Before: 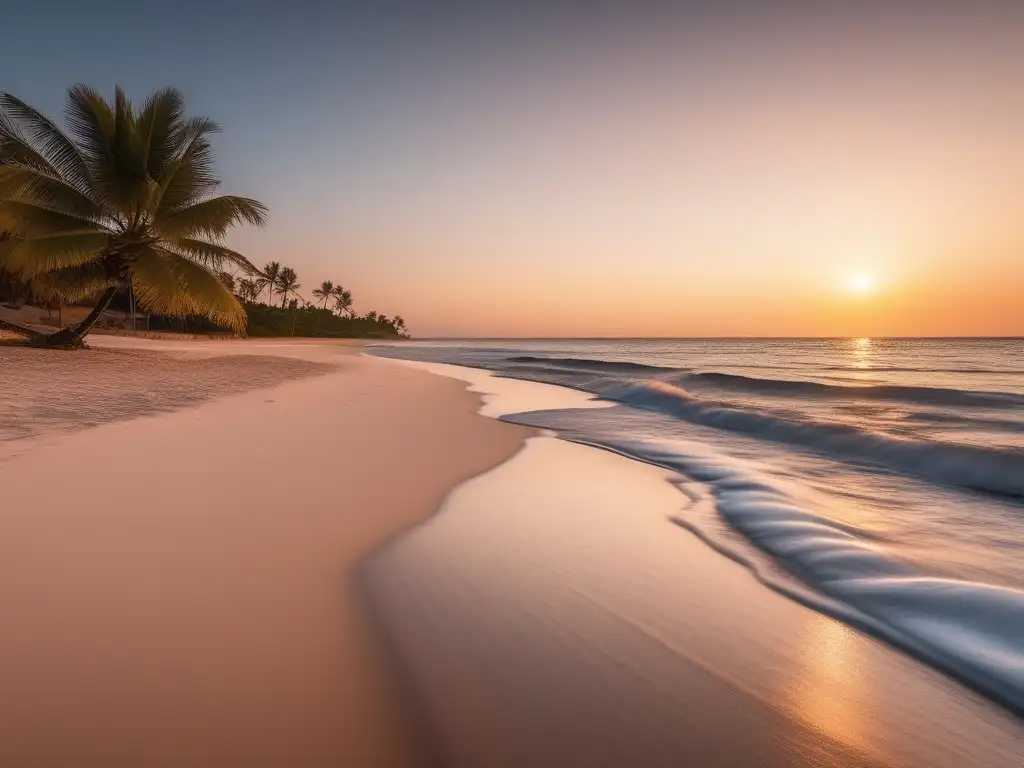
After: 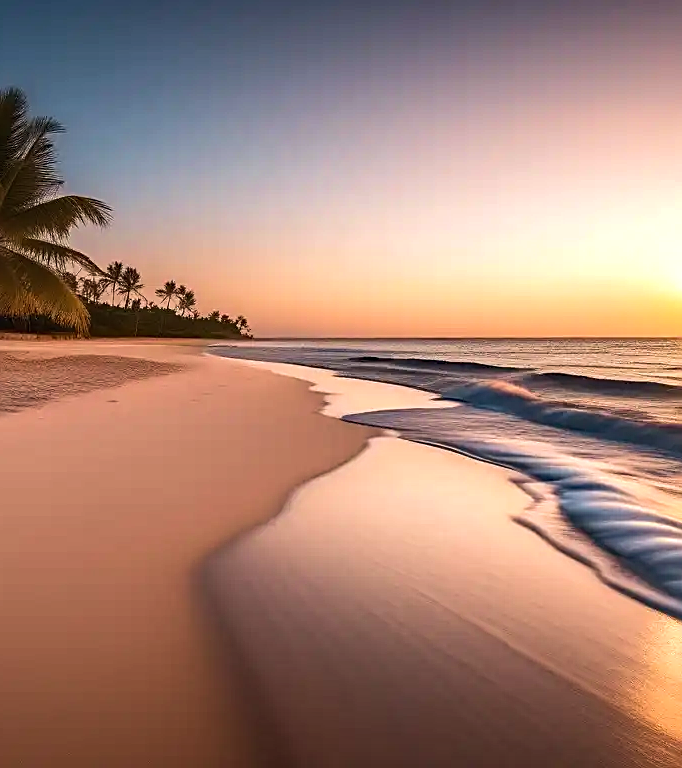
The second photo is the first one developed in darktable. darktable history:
tone equalizer: -8 EV -0.435 EV, -7 EV -0.375 EV, -6 EV -0.324 EV, -5 EV -0.211 EV, -3 EV 0.234 EV, -2 EV 0.362 EV, -1 EV 0.382 EV, +0 EV 0.399 EV, edges refinement/feathering 500, mask exposure compensation -1.57 EV, preserve details no
sharpen: on, module defaults
velvia: strength 22%
crop: left 15.39%, right 17.92%
haze removal: strength 0.3, distance 0.253, compatibility mode true, adaptive false
